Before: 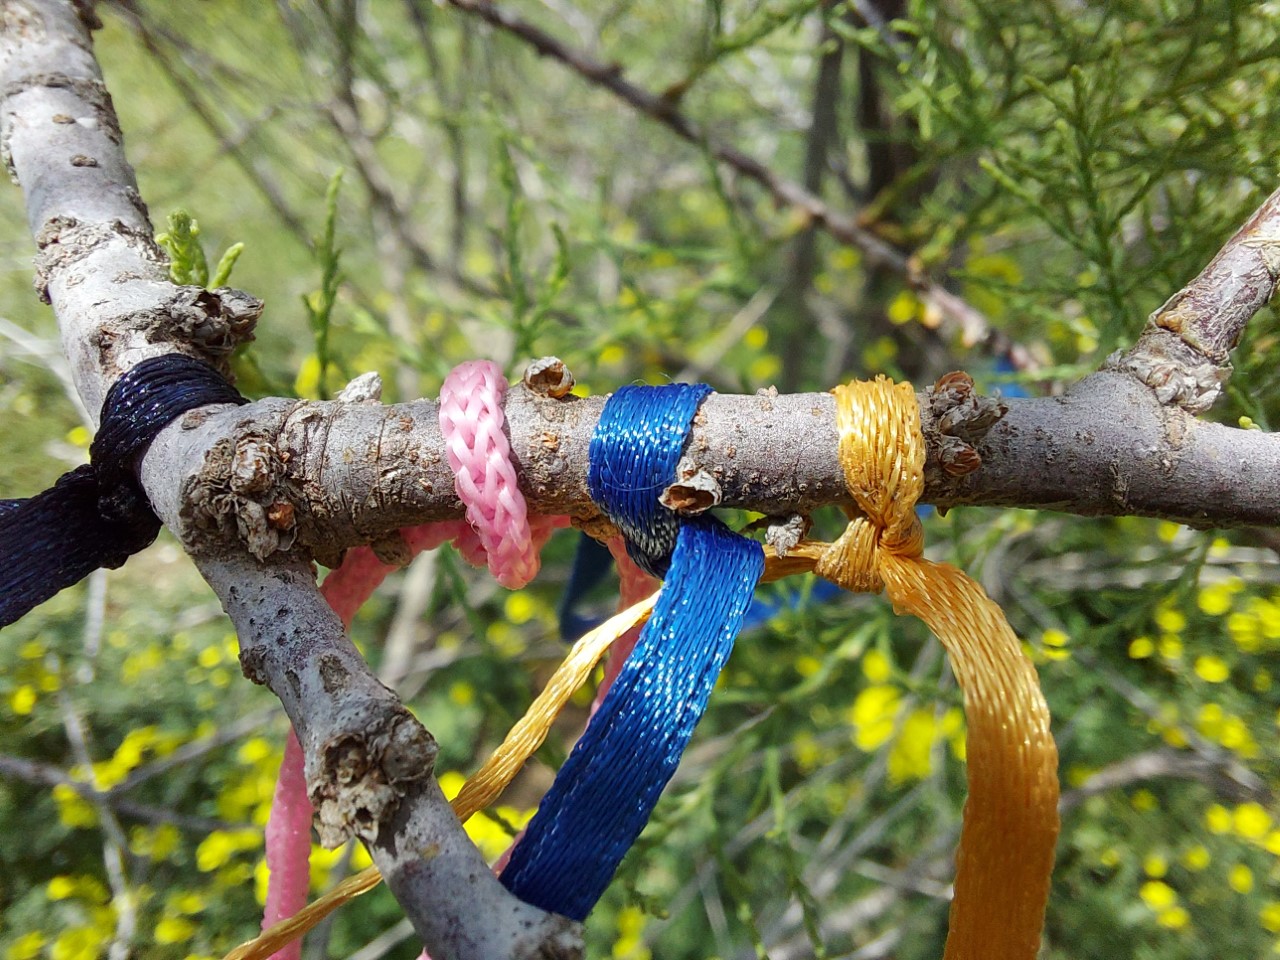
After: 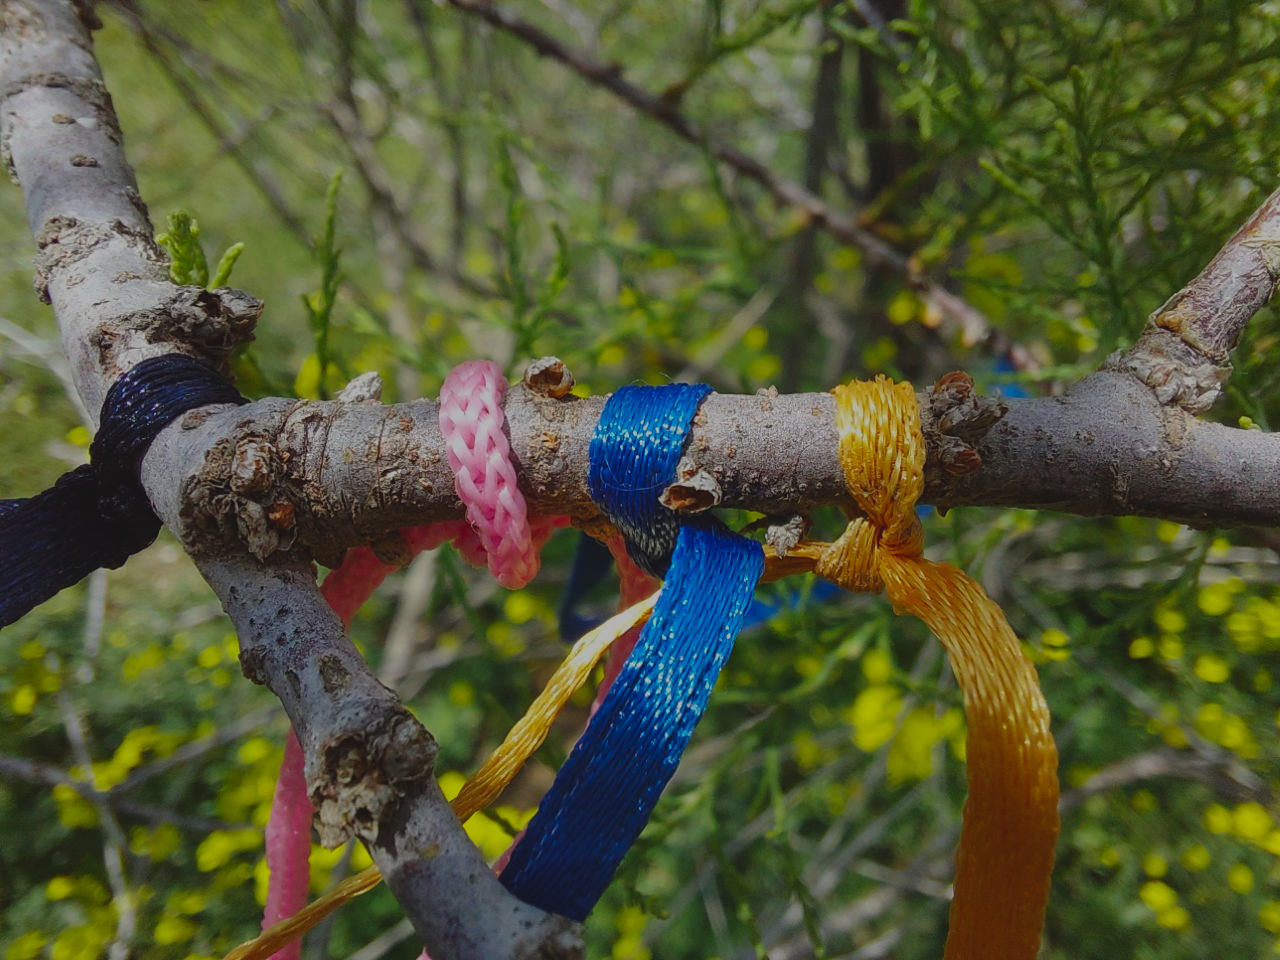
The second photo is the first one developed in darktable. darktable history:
contrast brightness saturation: brightness -0.016, saturation 0.337
exposure: black level correction -0.017, exposure -1.106 EV, compensate highlight preservation false
